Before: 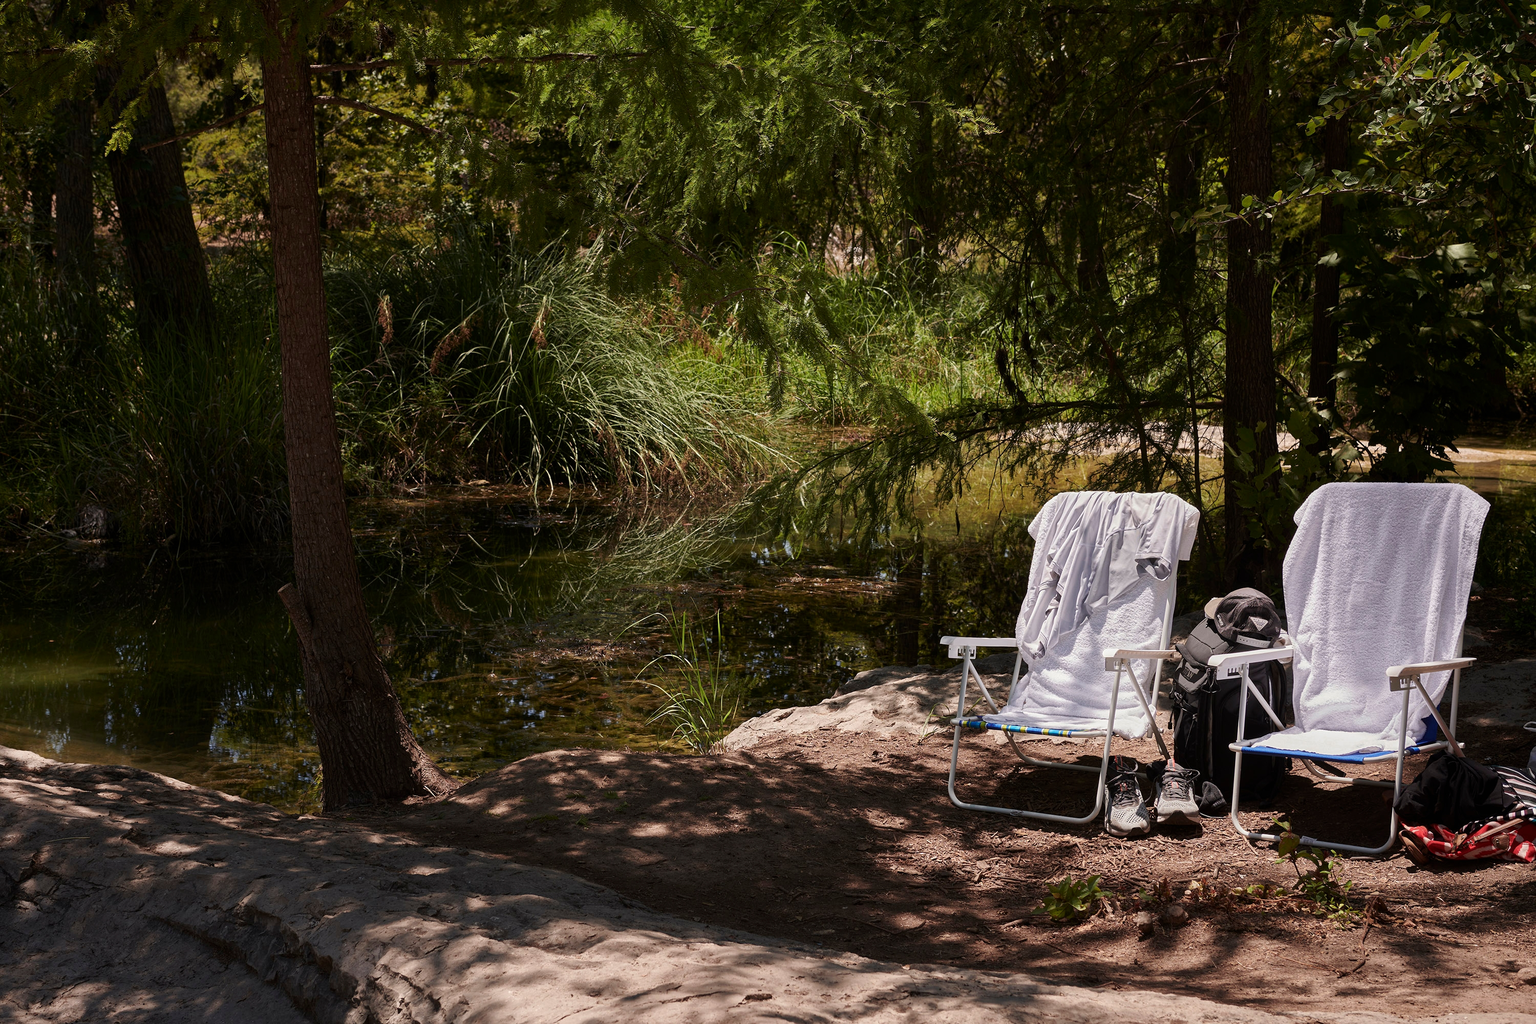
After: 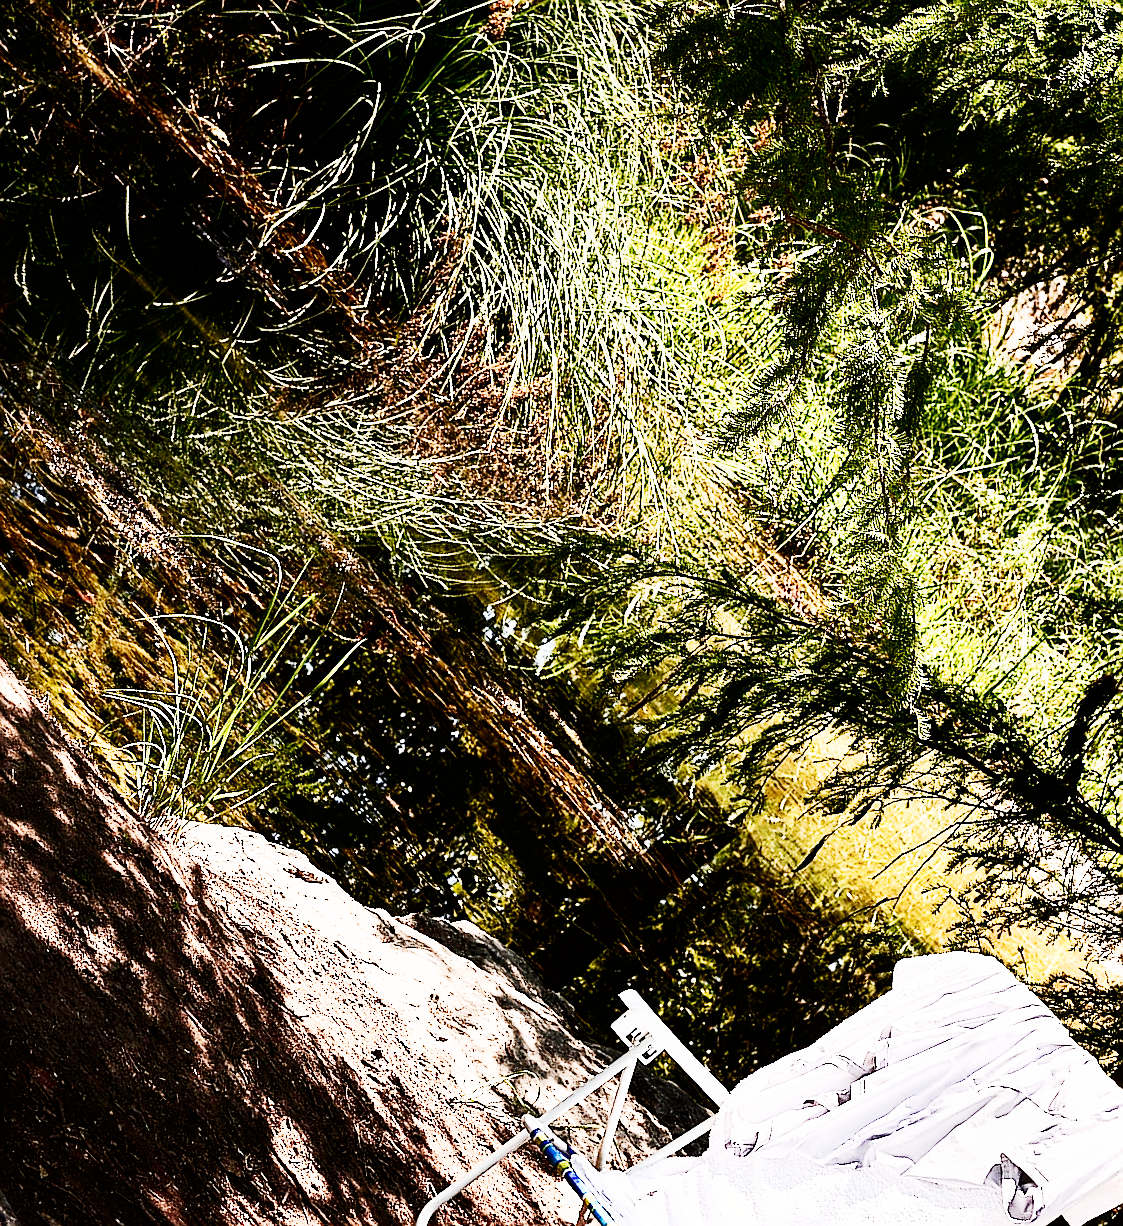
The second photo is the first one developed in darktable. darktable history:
crop and rotate: angle -45.7°, top 16.222%, right 0.931%, bottom 11.672%
tone curve: curves: ch0 [(0, 0) (0.082, 0.02) (0.129, 0.078) (0.275, 0.301) (0.67, 0.809) (1, 1)], preserve colors none
sharpen: radius 1.429, amount 1.261, threshold 0.631
base curve: curves: ch0 [(0, 0) (0.025, 0.046) (0.112, 0.277) (0.467, 0.74) (0.814, 0.929) (1, 0.942)], preserve colors none
contrast brightness saturation: contrast 0.297
exposure: black level correction 0.001, exposure 0.499 EV, compensate exposure bias true, compensate highlight preservation false
tone equalizer: -8 EV -0.381 EV, -7 EV -0.396 EV, -6 EV -0.356 EV, -5 EV -0.233 EV, -3 EV 0.204 EV, -2 EV 0.331 EV, -1 EV 0.389 EV, +0 EV 0.401 EV, edges refinement/feathering 500, mask exposure compensation -1.57 EV, preserve details guided filter
